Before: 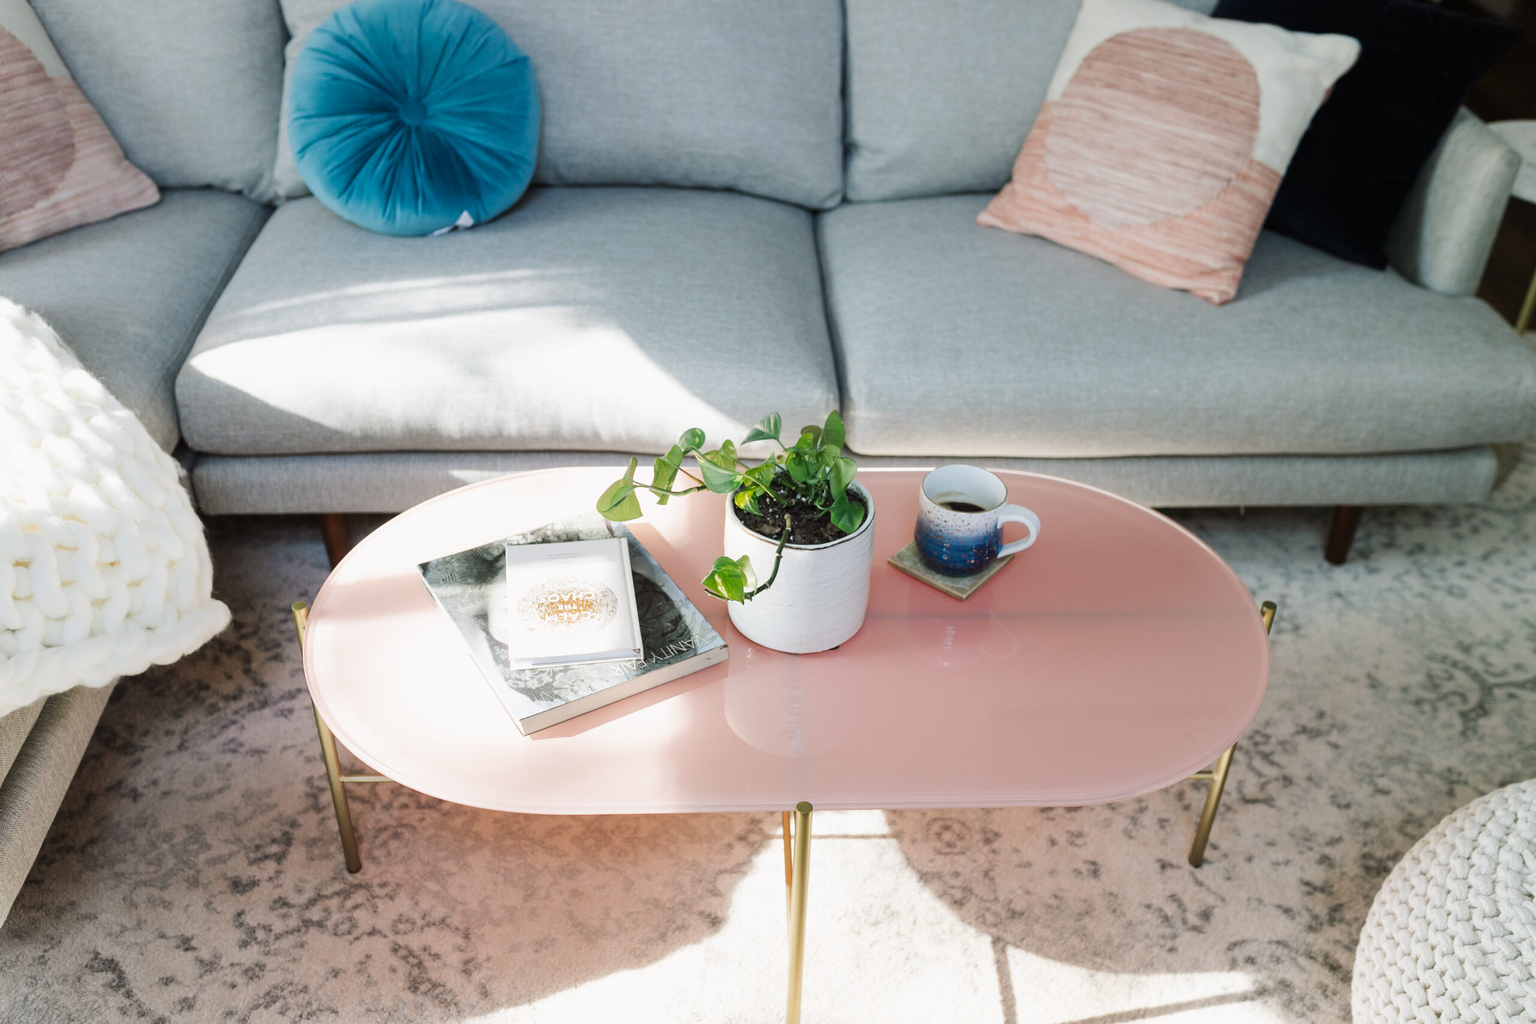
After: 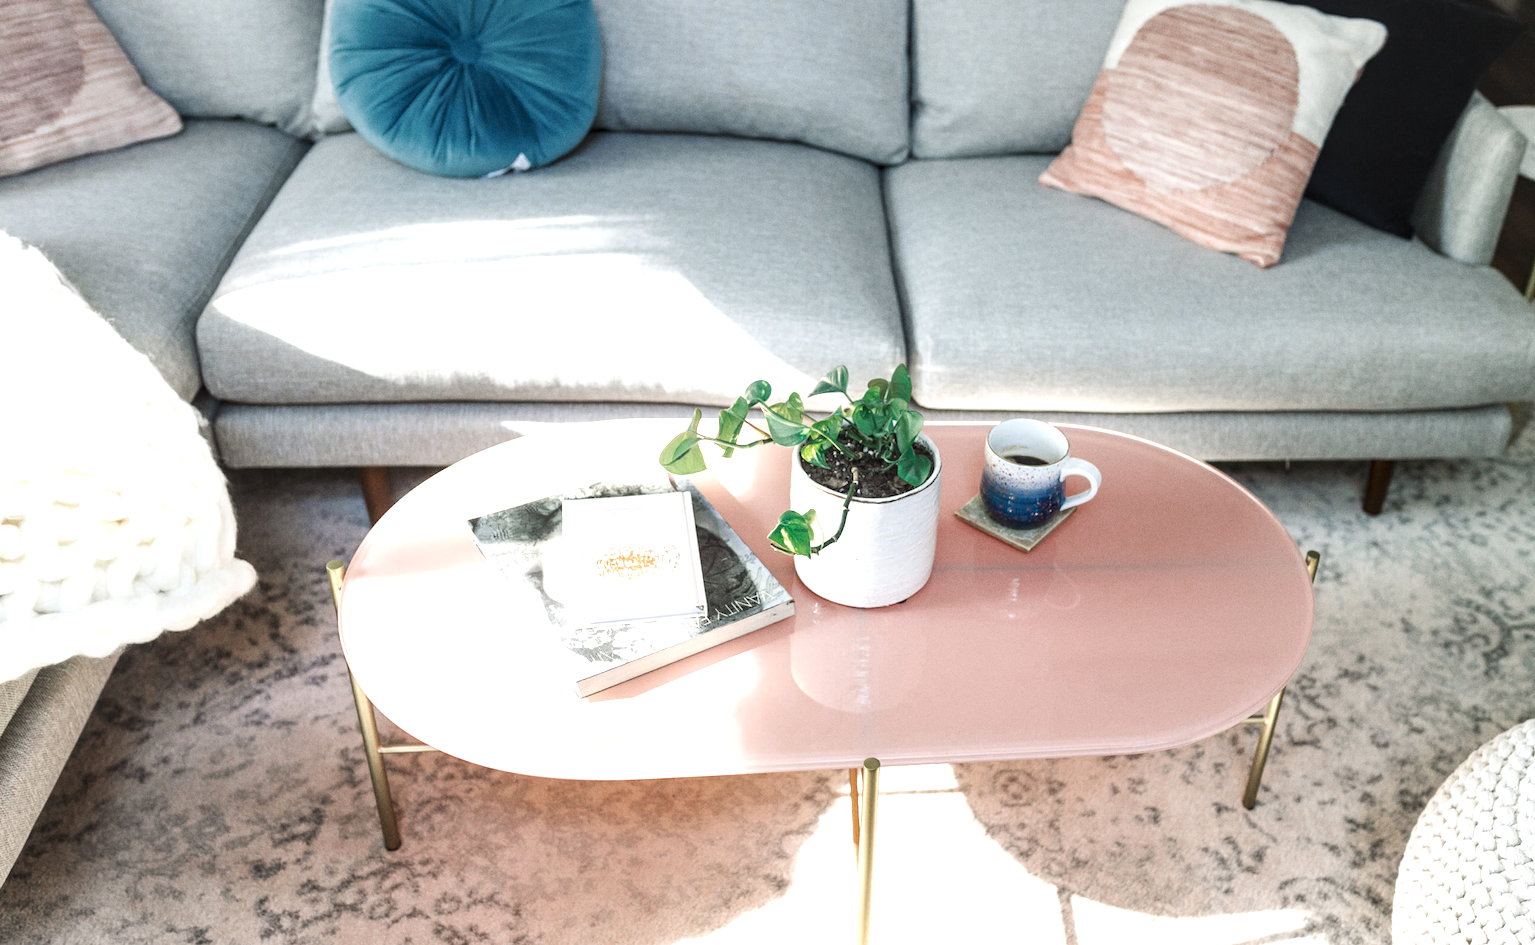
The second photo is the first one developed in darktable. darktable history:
rotate and perspective: rotation -0.013°, lens shift (vertical) -0.027, lens shift (horizontal) 0.178, crop left 0.016, crop right 0.989, crop top 0.082, crop bottom 0.918
grain: coarseness 0.09 ISO
local contrast: on, module defaults
color zones: curves: ch0 [(0, 0.5) (0.125, 0.4) (0.25, 0.5) (0.375, 0.4) (0.5, 0.4) (0.625, 0.35) (0.75, 0.35) (0.875, 0.5)]; ch1 [(0, 0.35) (0.125, 0.45) (0.25, 0.35) (0.375, 0.35) (0.5, 0.35) (0.625, 0.35) (0.75, 0.45) (0.875, 0.35)]; ch2 [(0, 0.6) (0.125, 0.5) (0.25, 0.5) (0.375, 0.6) (0.5, 0.6) (0.625, 0.5) (0.75, 0.5) (0.875, 0.5)]
exposure: black level correction 0, exposure 0.7 EV, compensate exposure bias true, compensate highlight preservation false
